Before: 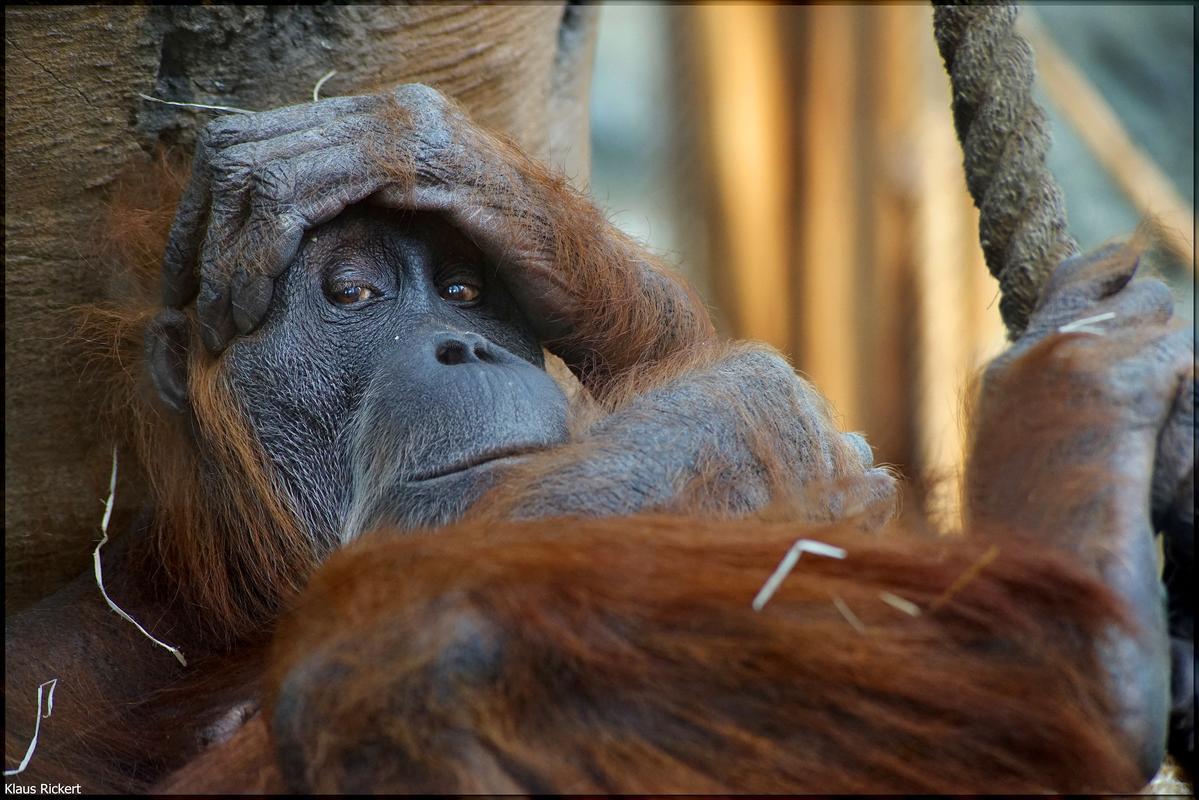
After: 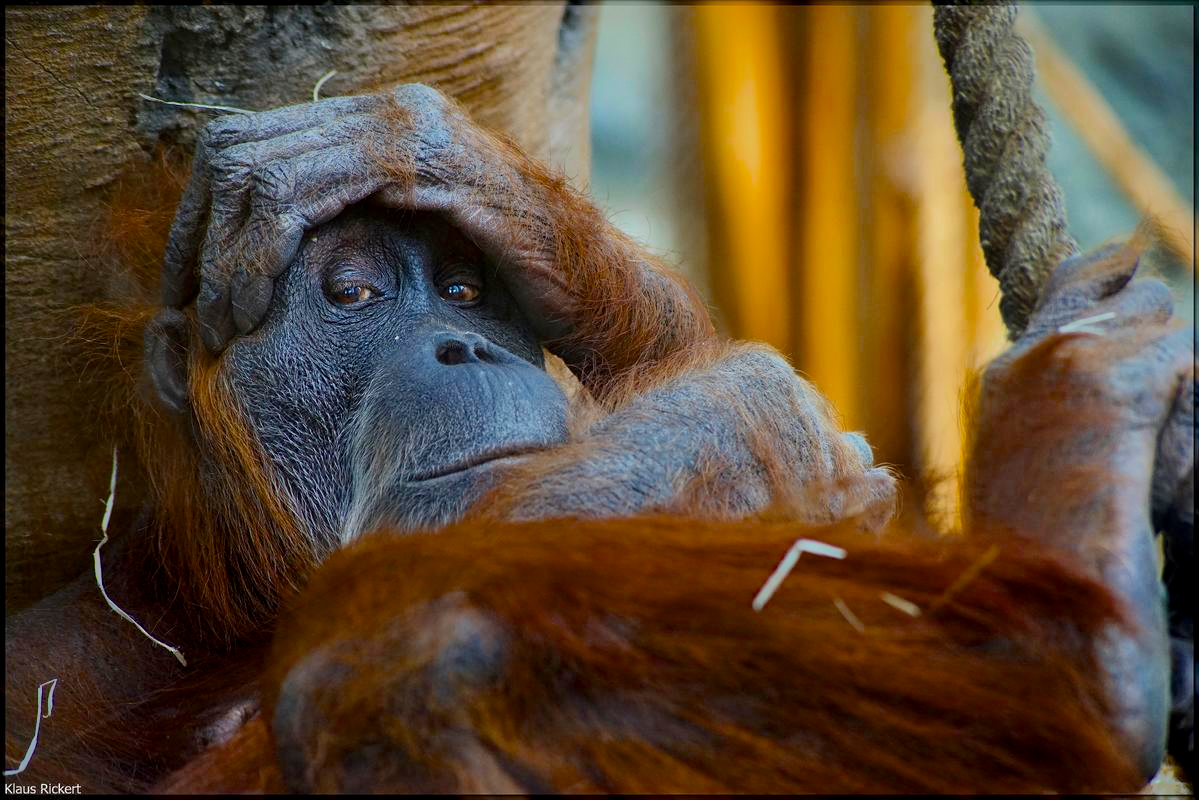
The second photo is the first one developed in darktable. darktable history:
color balance rgb: power › hue 72.92°, perceptual saturation grading › global saturation 29.864%, global vibrance 16.616%, saturation formula JzAzBz (2021)
local contrast: highlights 107%, shadows 99%, detail 120%, midtone range 0.2
shadows and highlights: shadows -18.82, highlights -73.84
